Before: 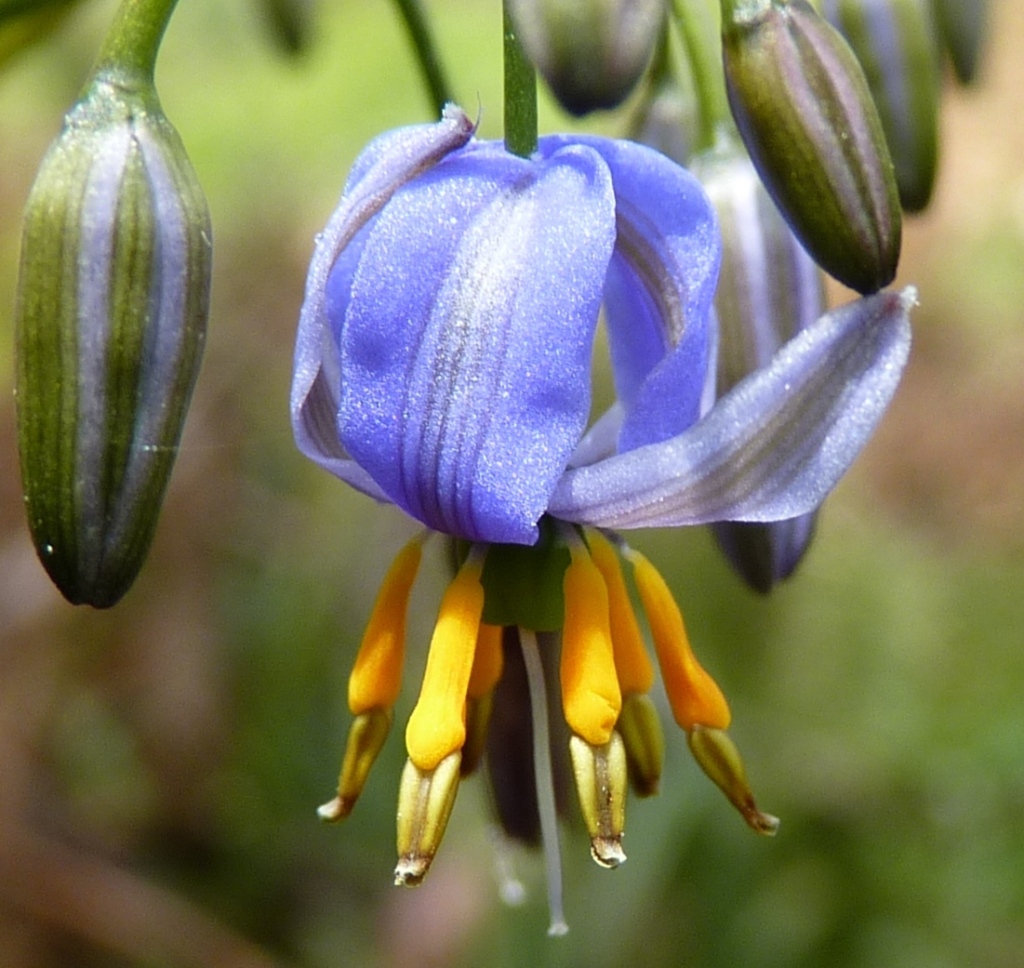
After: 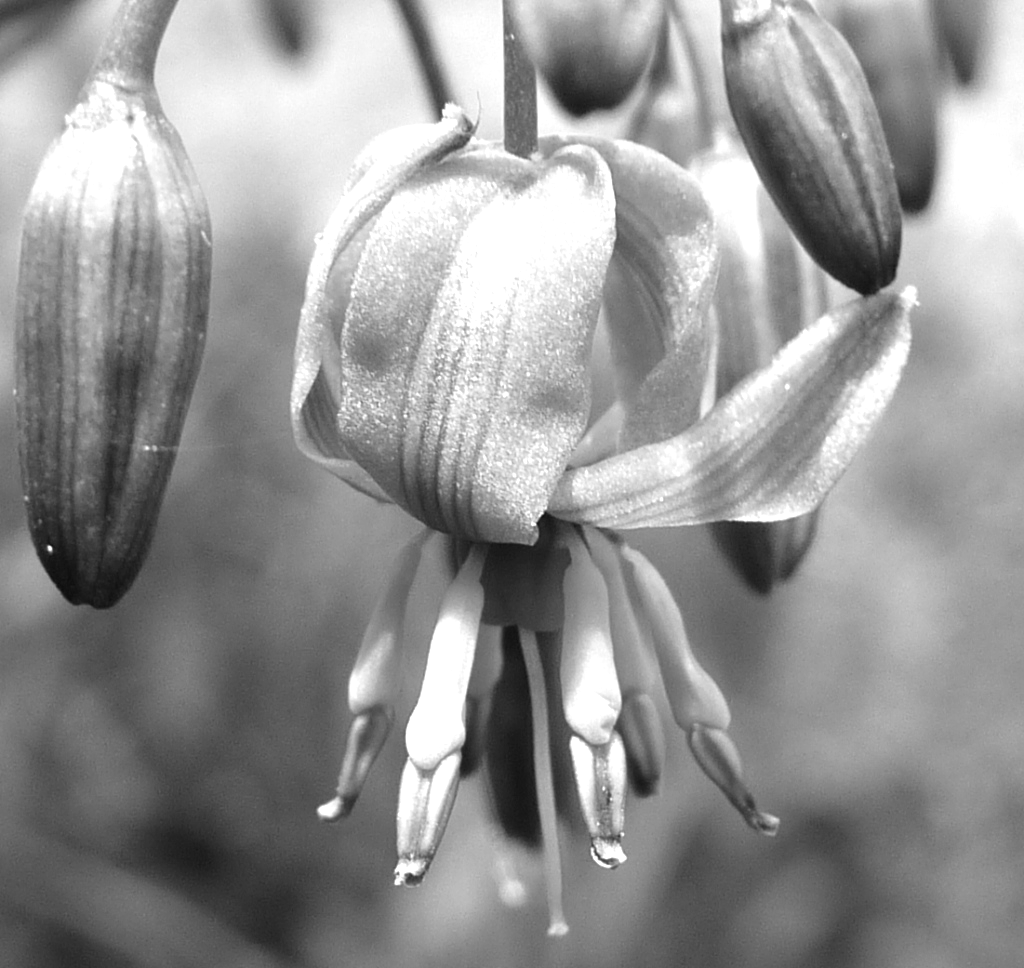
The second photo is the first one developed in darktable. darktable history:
monochrome: on, module defaults
exposure: black level correction 0, exposure 0.7 EV, compensate exposure bias true, compensate highlight preservation false
color calibration: illuminant same as pipeline (D50), adaptation none (bypass), gamut compression 1.72
